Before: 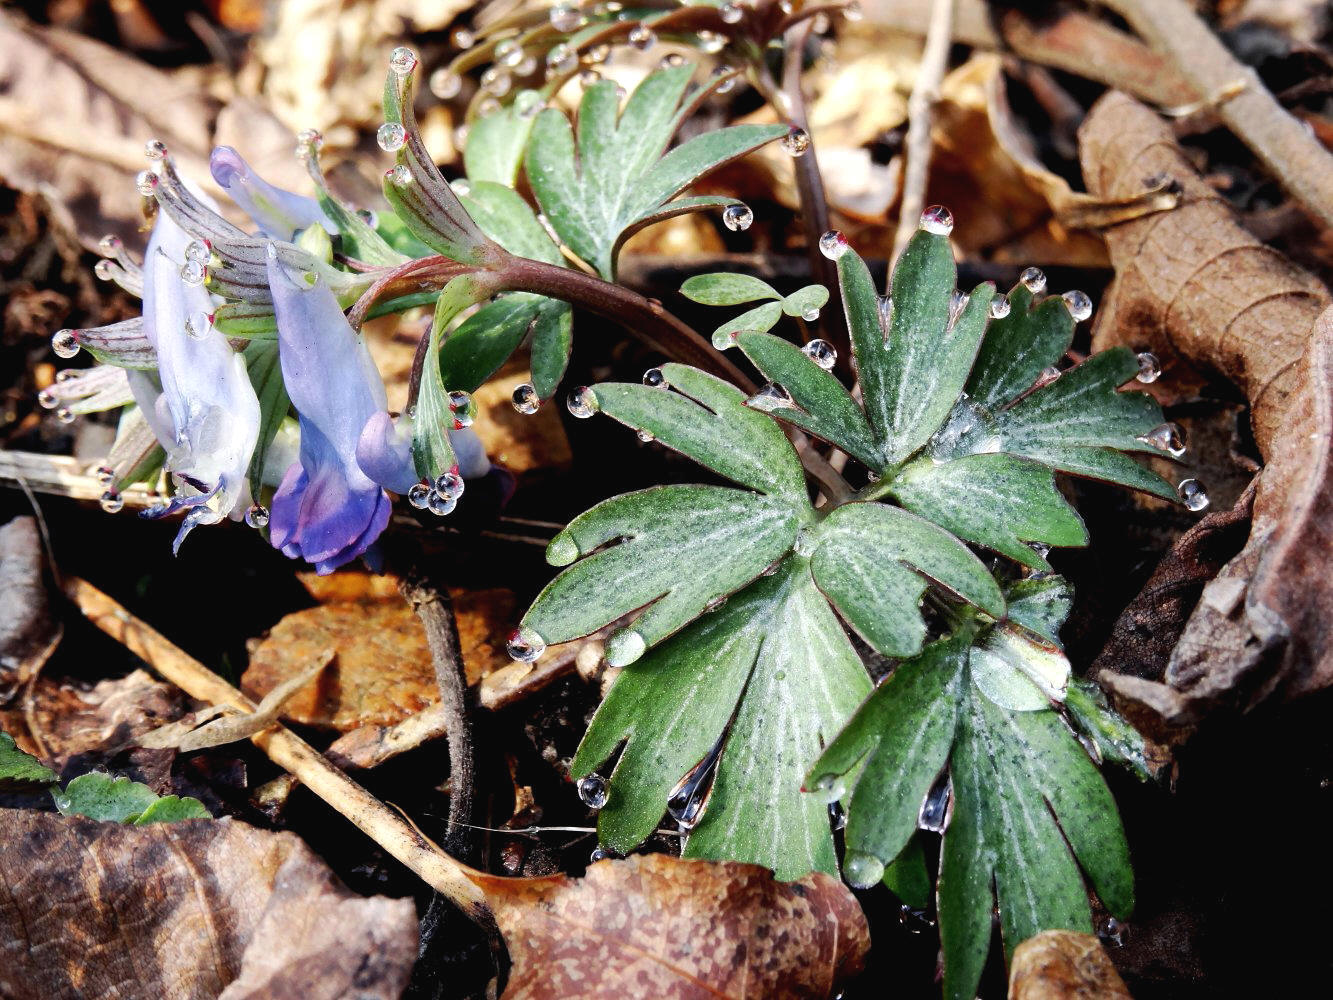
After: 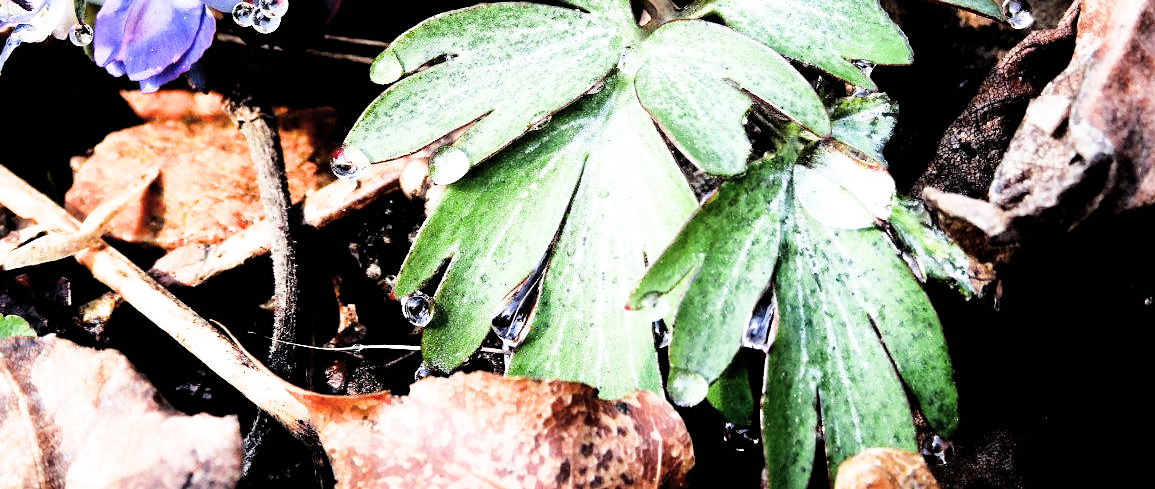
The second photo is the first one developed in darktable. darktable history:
tone equalizer: -8 EV -0.456 EV, -7 EV -0.355 EV, -6 EV -0.323 EV, -5 EV -0.236 EV, -3 EV 0.235 EV, -2 EV 0.31 EV, -1 EV 0.404 EV, +0 EV 0.423 EV, edges refinement/feathering 500, mask exposure compensation -1.57 EV, preserve details no
exposure: black level correction 0, exposure 1.51 EV, compensate exposure bias true, compensate highlight preservation false
filmic rgb: black relative exposure -5.11 EV, white relative exposure 3.96 EV, hardness 2.9, contrast 1.193, highlights saturation mix -29.16%
sharpen: amount 0.218
crop and rotate: left 13.284%, top 48.286%, bottom 2.753%
